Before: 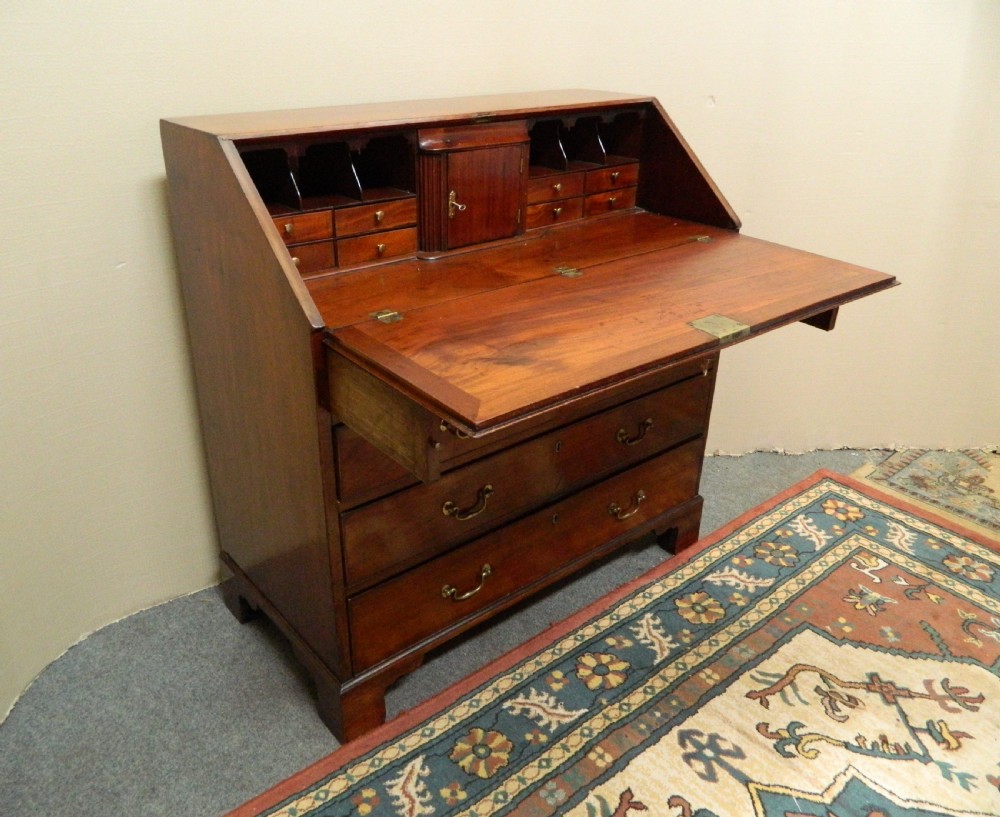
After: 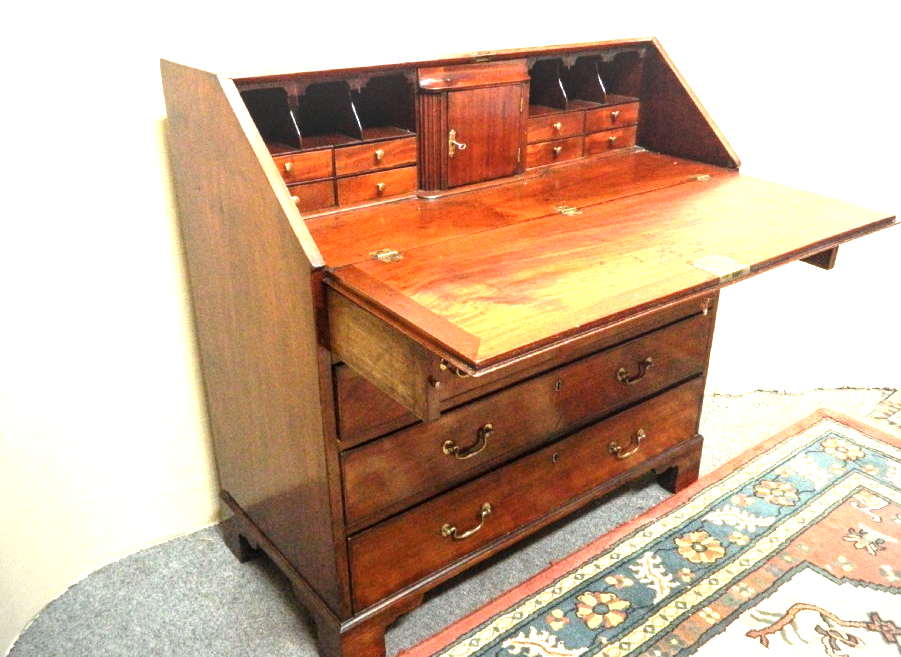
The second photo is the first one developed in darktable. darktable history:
crop: top 7.507%, right 9.841%, bottom 12.02%
exposure: black level correction 0, exposure 1.374 EV, compensate highlight preservation false
vignetting: on, module defaults
local contrast: on, module defaults
tone equalizer: -8 EV -0.431 EV, -7 EV -0.37 EV, -6 EV -0.297 EV, -5 EV -0.246 EV, -3 EV 0.235 EV, -2 EV 0.341 EV, -1 EV 0.374 EV, +0 EV 0.436 EV
